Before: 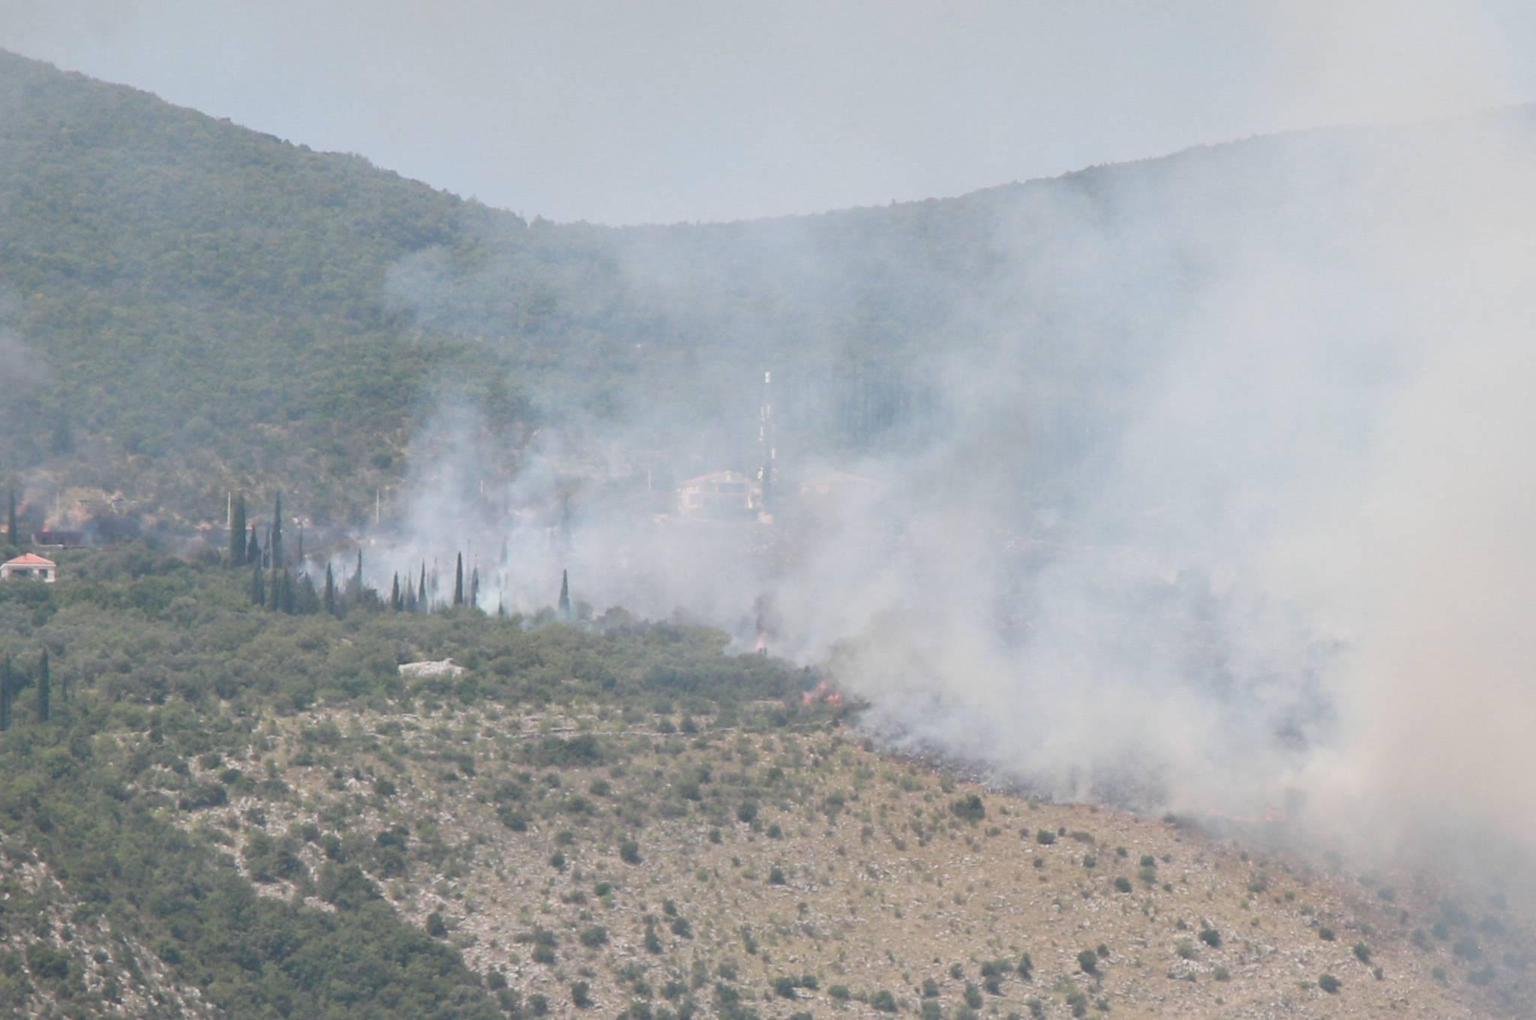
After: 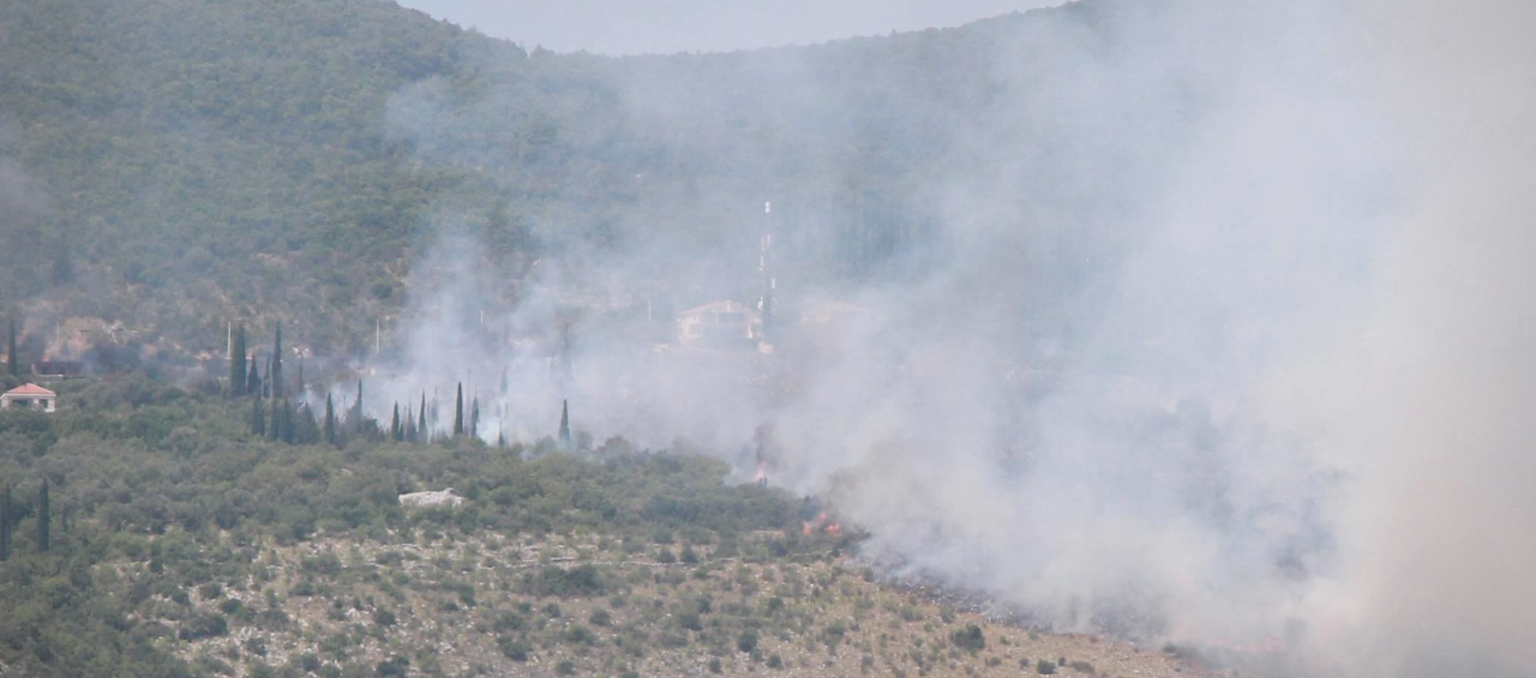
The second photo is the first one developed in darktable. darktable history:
vignetting: fall-off radius 60.92%
crop: top 16.727%, bottom 16.727%
white balance: red 1.004, blue 1.024
